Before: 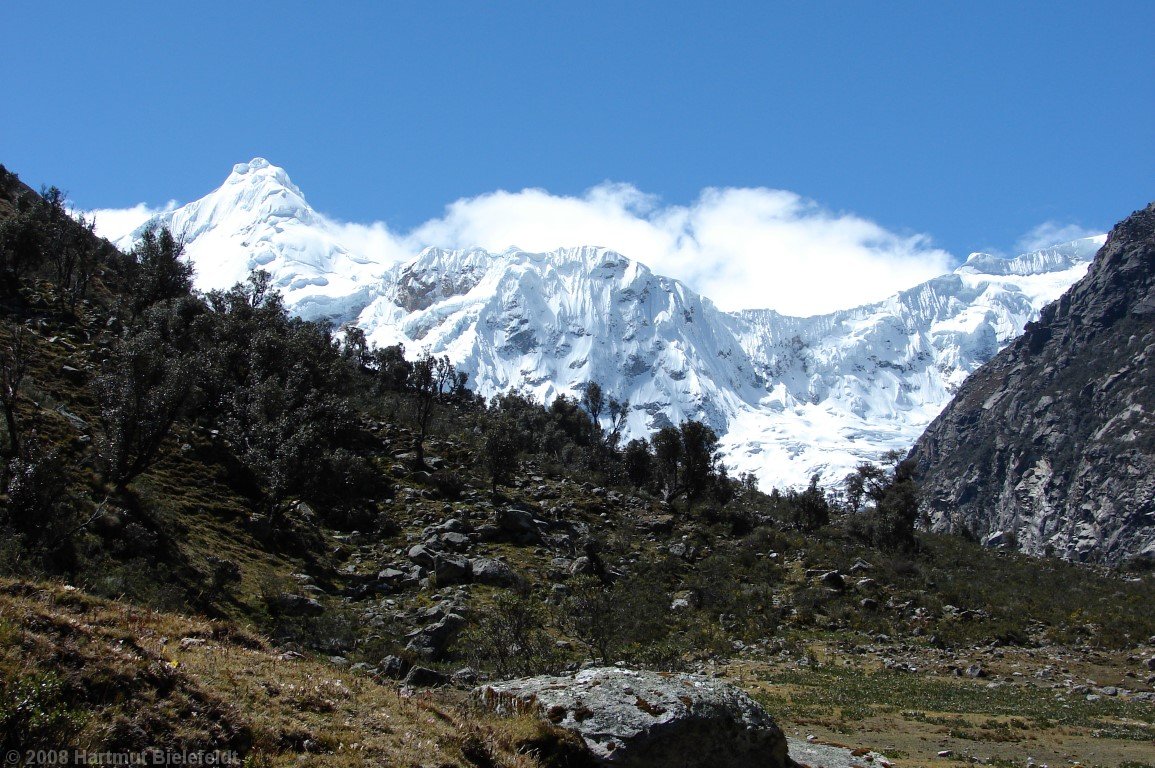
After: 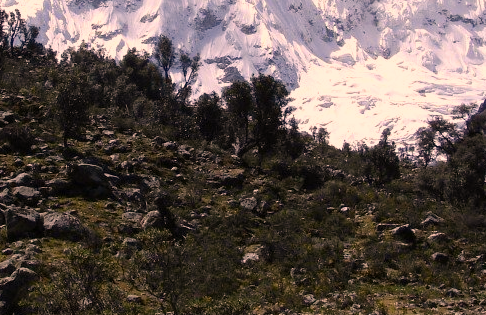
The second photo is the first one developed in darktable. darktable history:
crop: left 37.221%, top 45.169%, right 20.63%, bottom 13.777%
color correction: highlights a* 21.16, highlights b* 19.61
rgb levels: preserve colors max RGB
